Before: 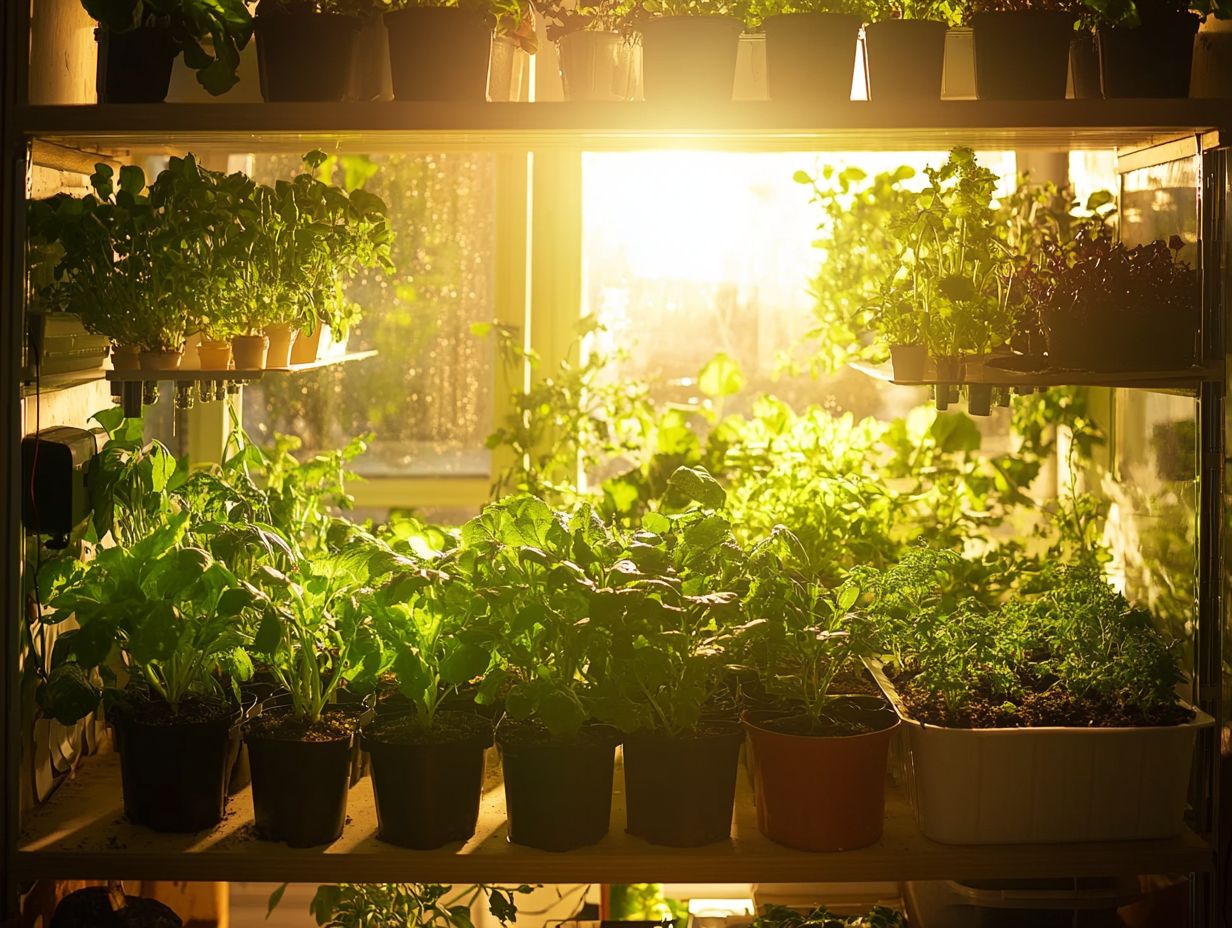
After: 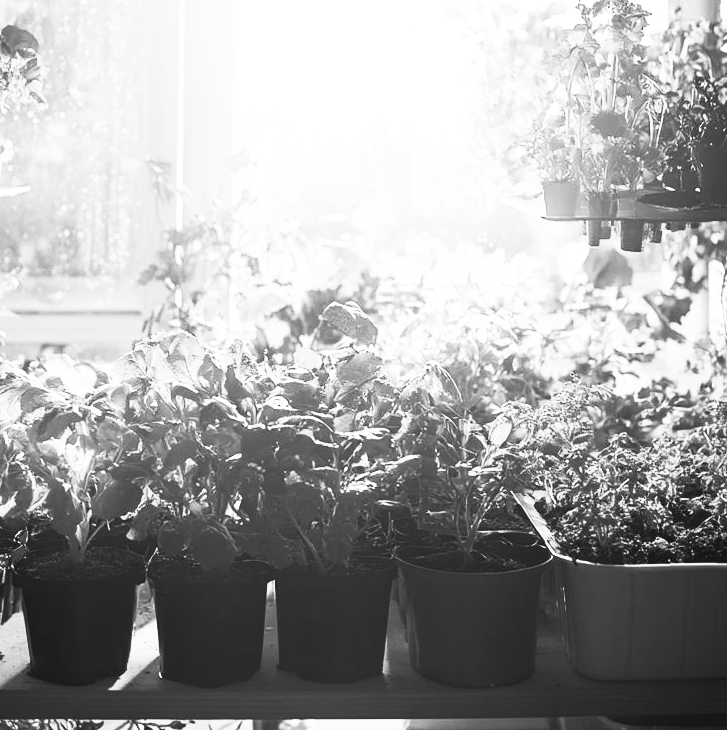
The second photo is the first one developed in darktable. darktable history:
crop and rotate: left 28.256%, top 17.734%, right 12.656%, bottom 3.573%
contrast brightness saturation: contrast 0.53, brightness 0.47, saturation -1
white balance: red 1.05, blue 1.072
